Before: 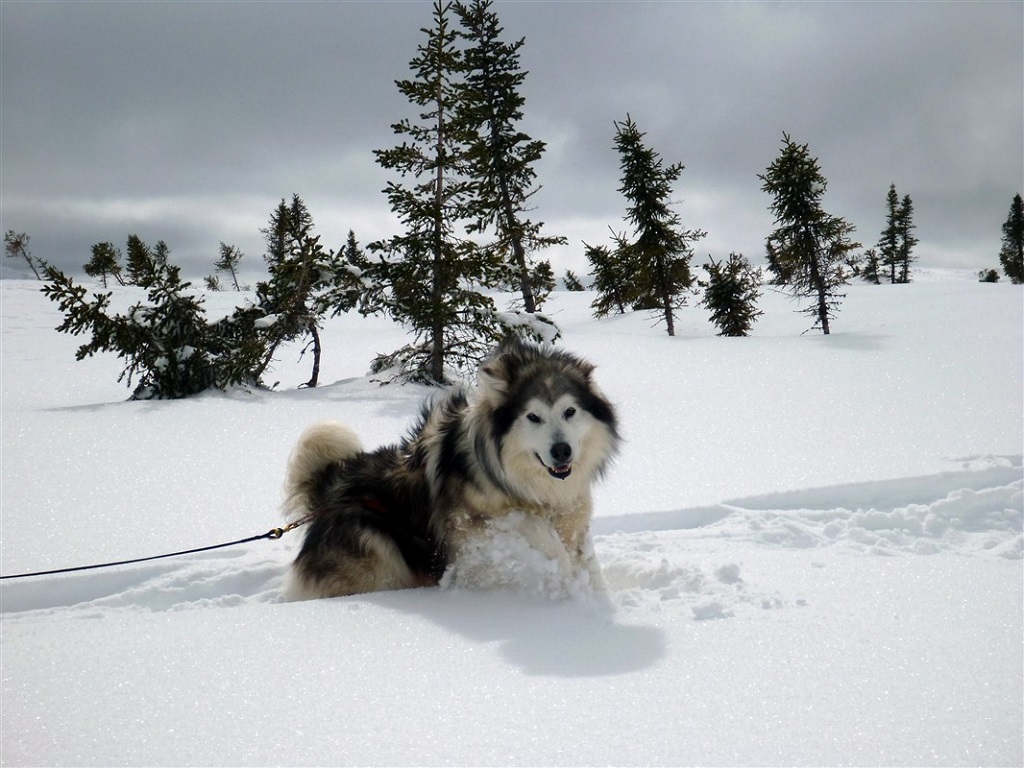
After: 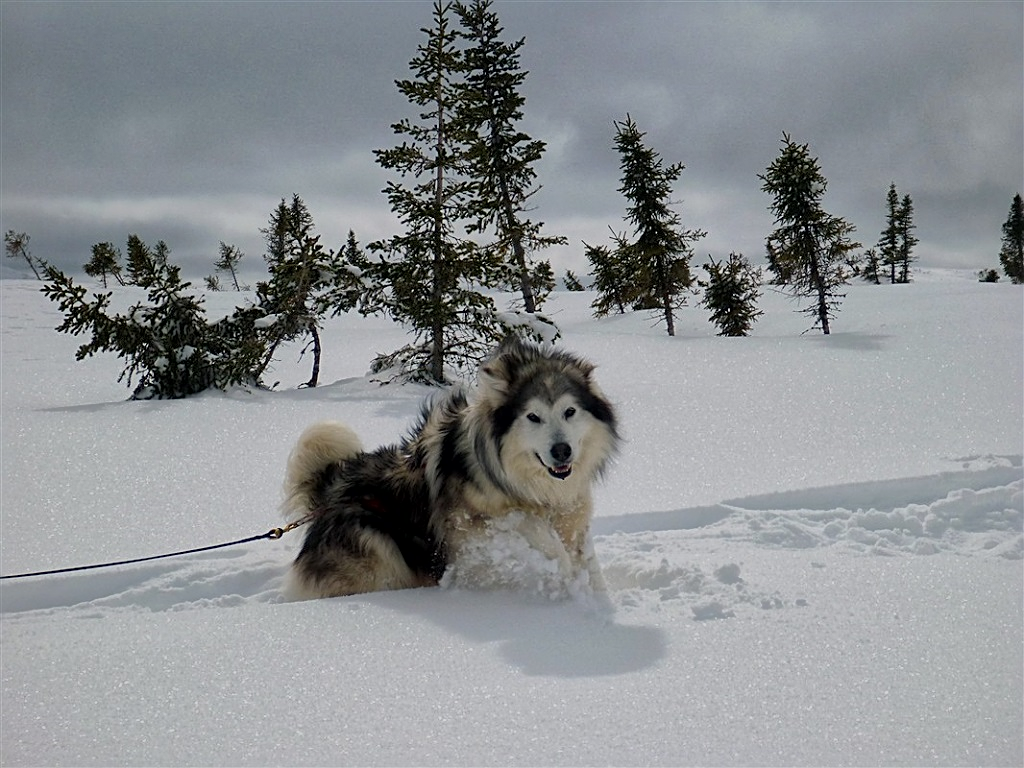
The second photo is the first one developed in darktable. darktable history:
global tonemap: drago (1, 100), detail 1
sharpen: on, module defaults
